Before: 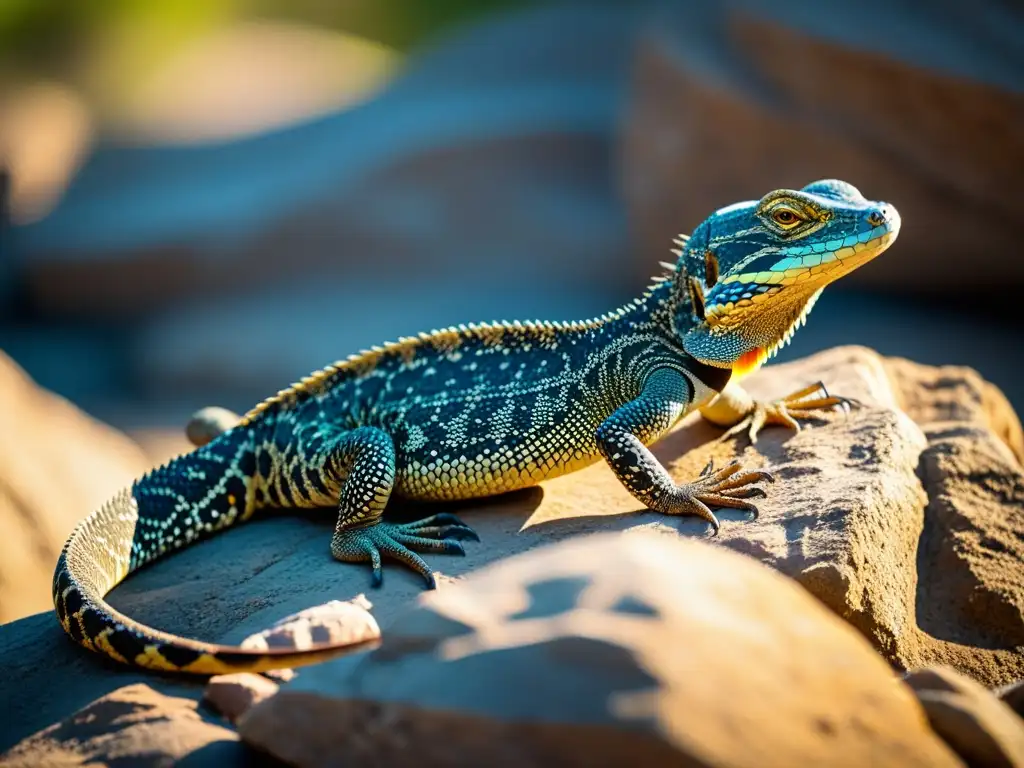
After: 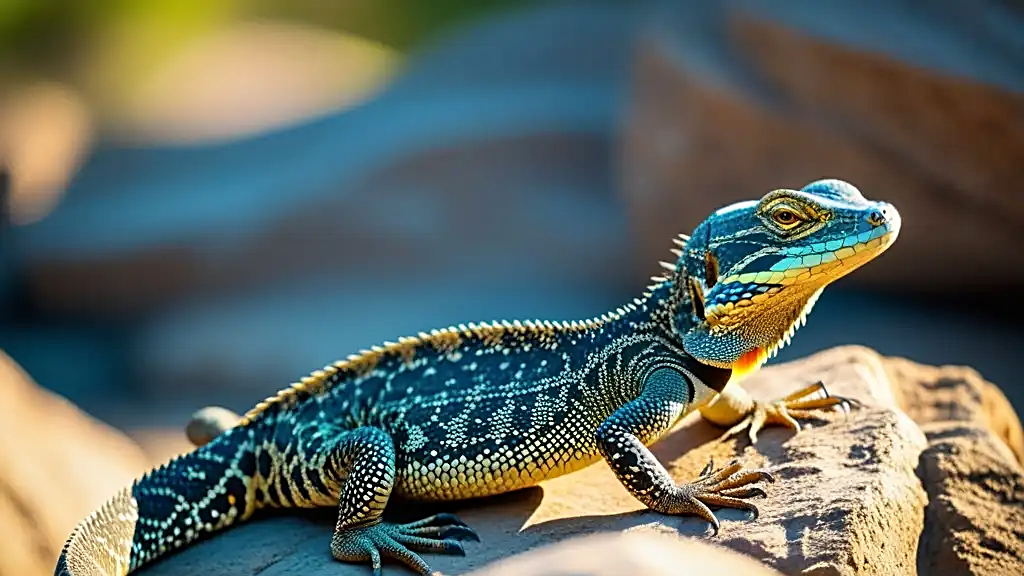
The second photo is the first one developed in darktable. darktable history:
sharpen: on, module defaults
crop: bottom 24.979%
shadows and highlights: soften with gaussian
